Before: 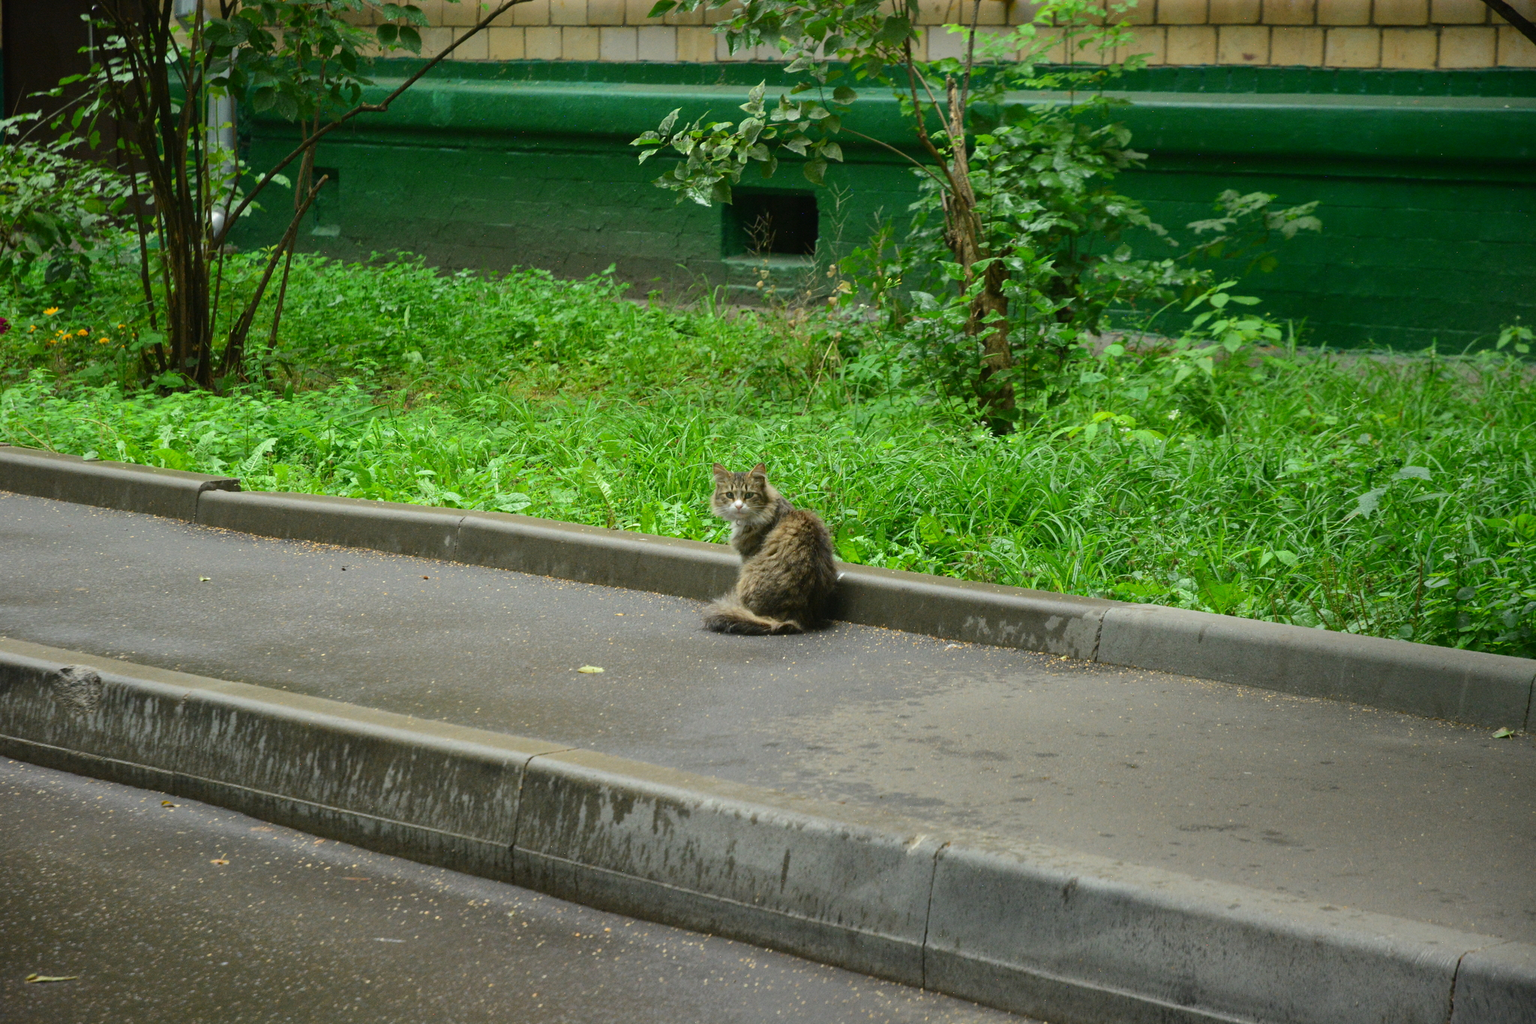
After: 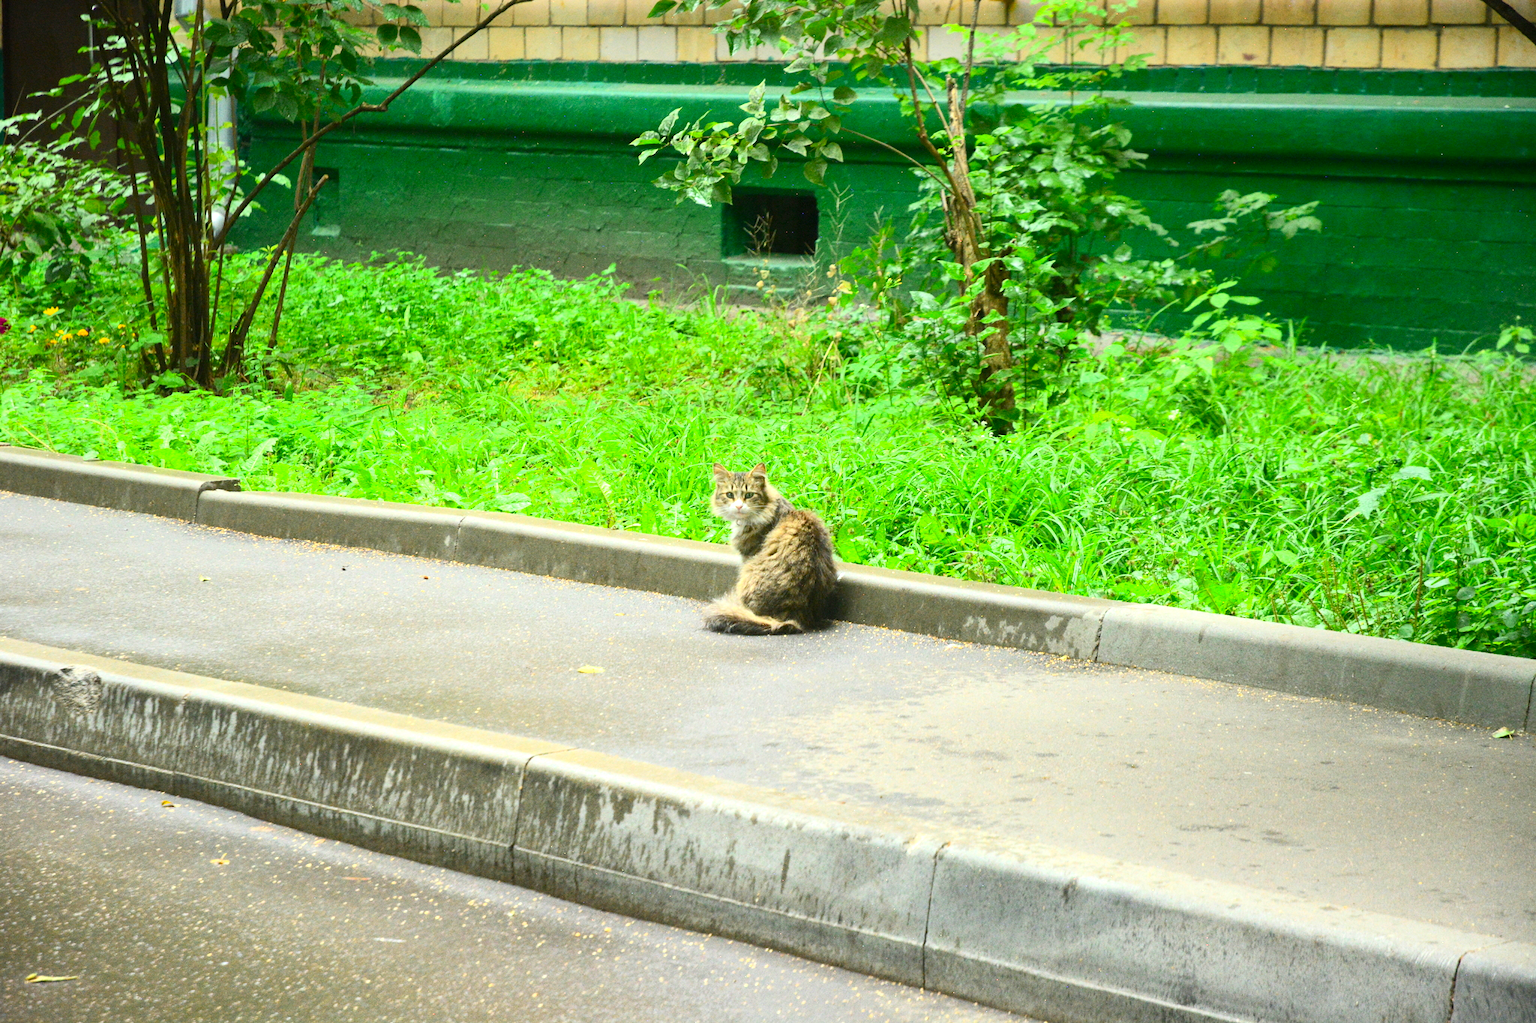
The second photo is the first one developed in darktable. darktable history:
contrast brightness saturation: contrast 0.2, brightness 0.16, saturation 0.22
exposure: black level correction 0.001, exposure 1.3 EV, compensate highlight preservation false
graduated density: on, module defaults
